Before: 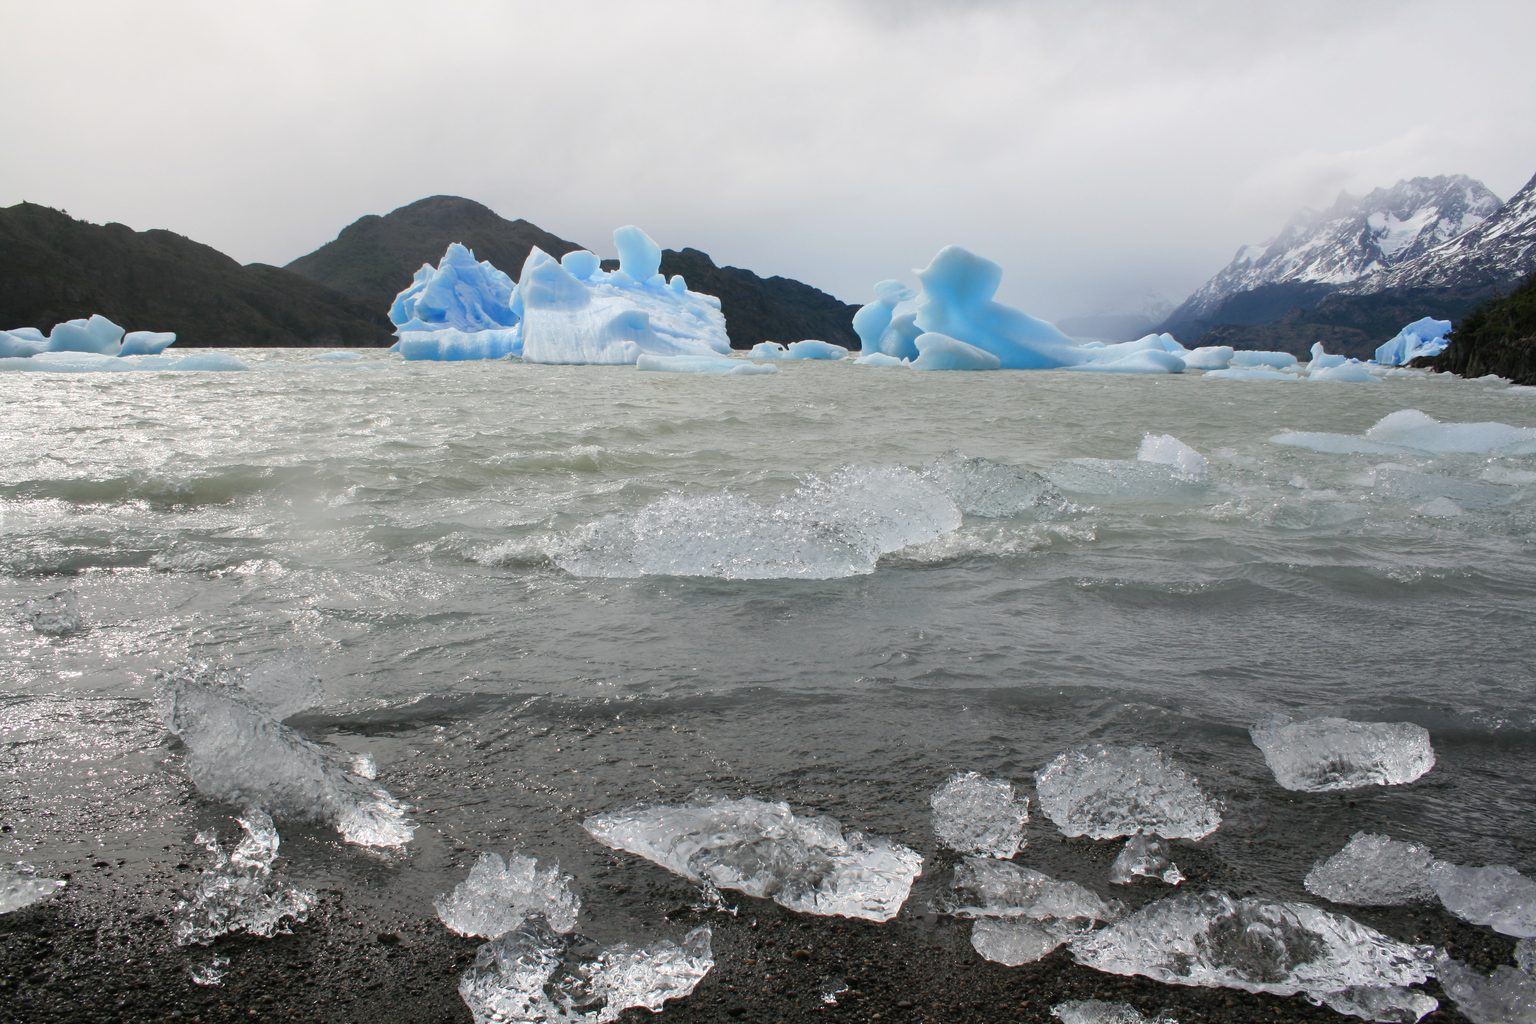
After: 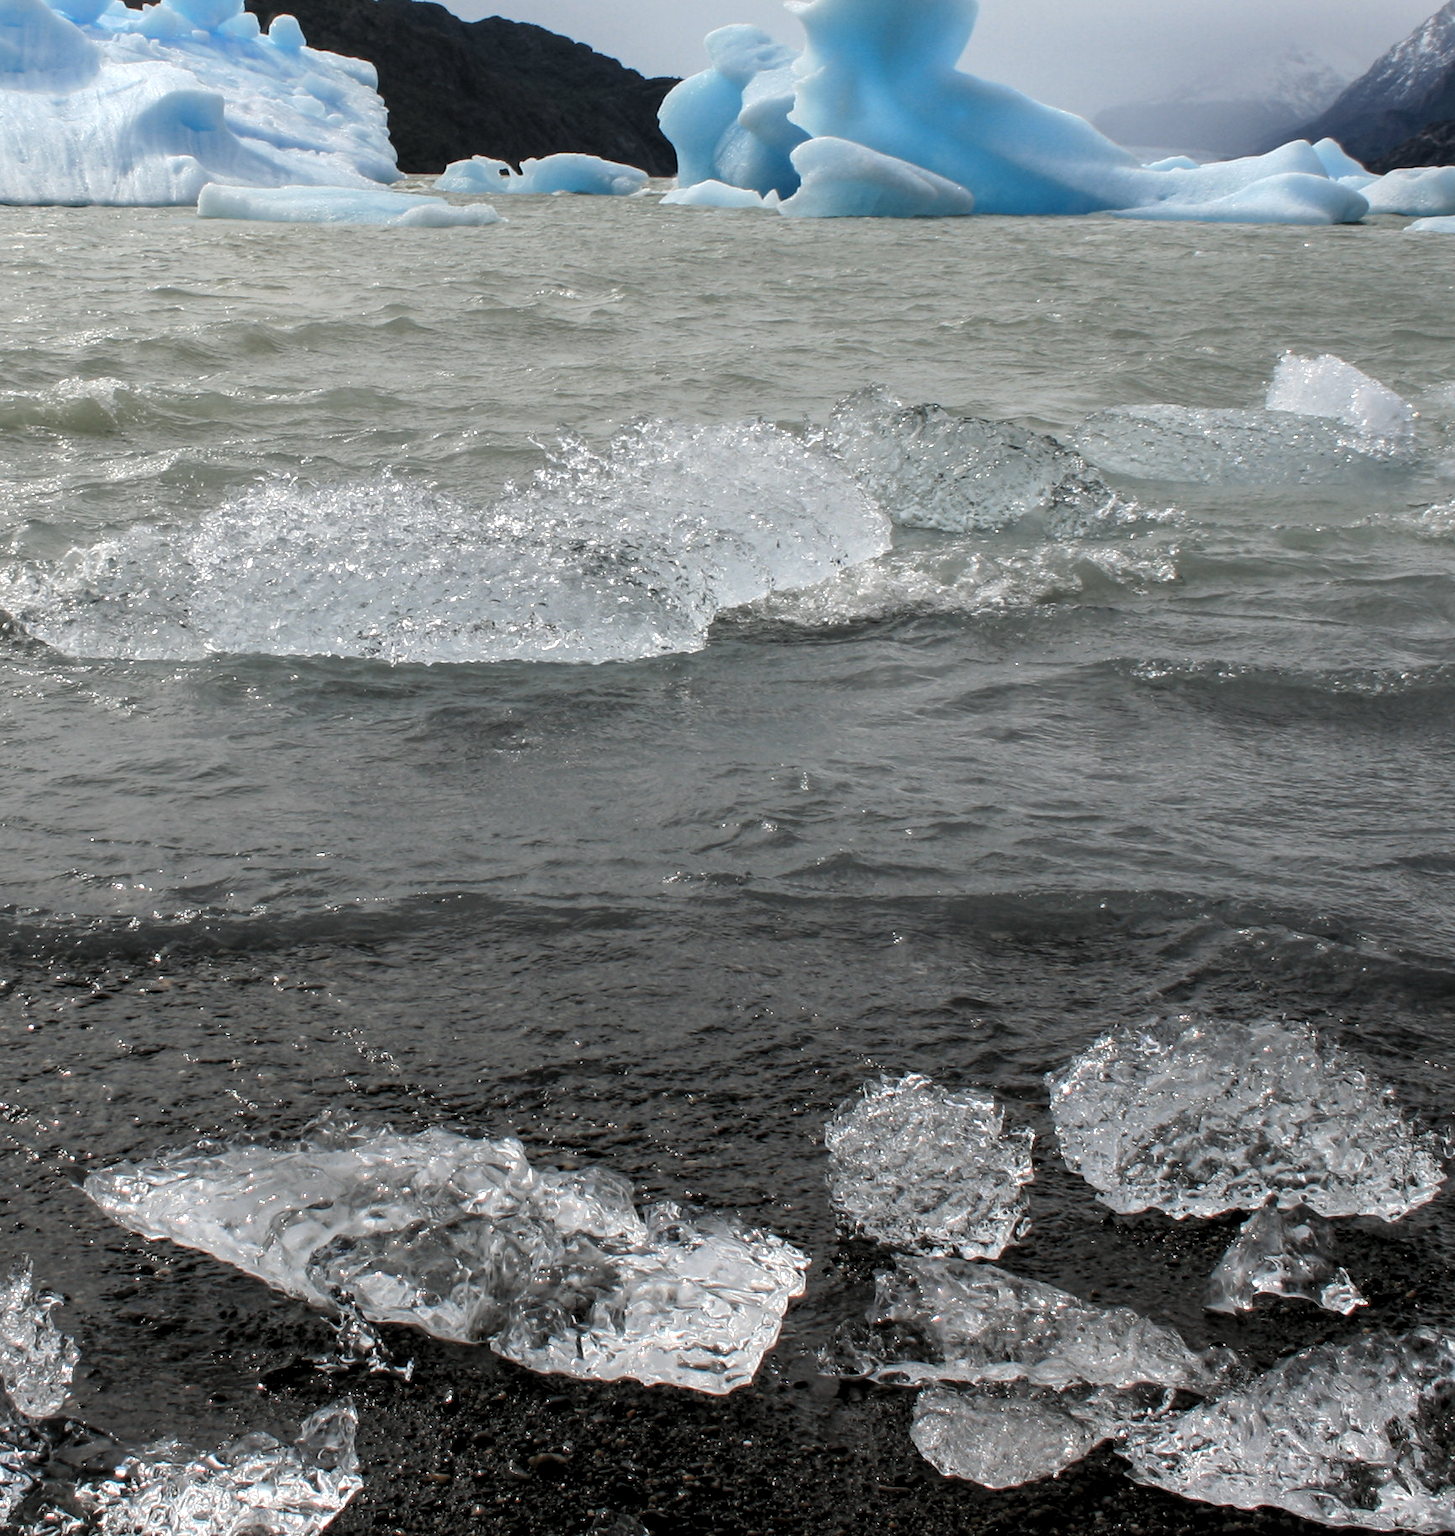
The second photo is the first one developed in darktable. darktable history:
exposure: exposure 0.2 EV, compensate highlight preservation false
crop: left 35.432%, top 26.233%, right 20.145%, bottom 3.432%
local contrast: on, module defaults
levels: levels [0.116, 0.574, 1]
